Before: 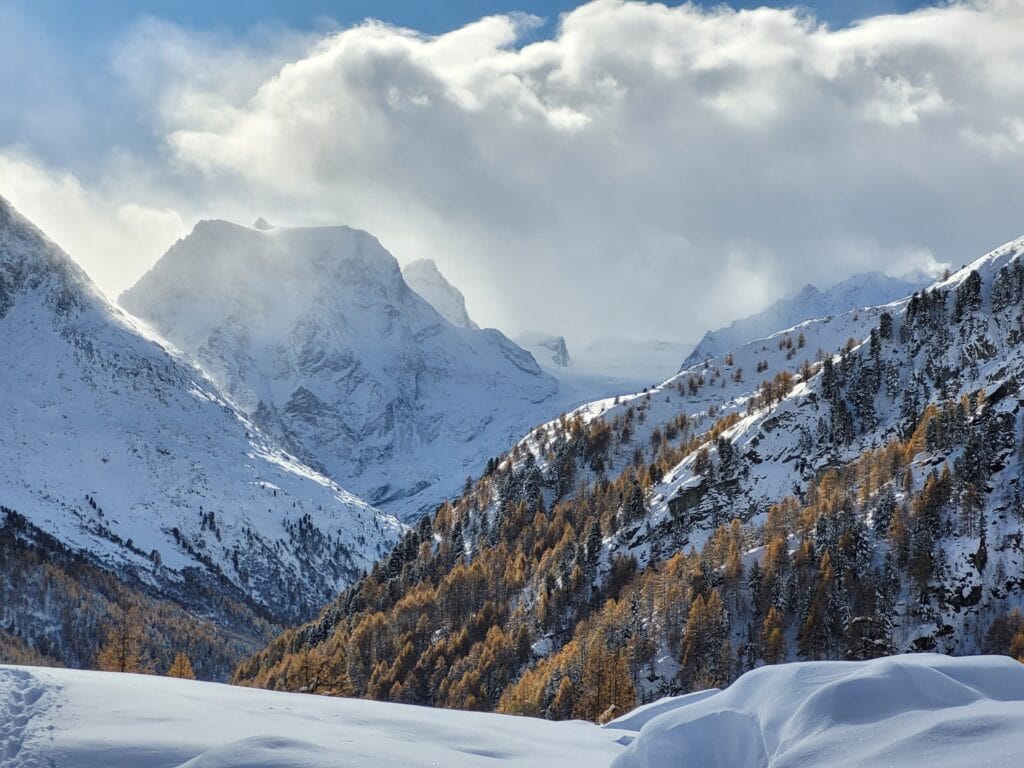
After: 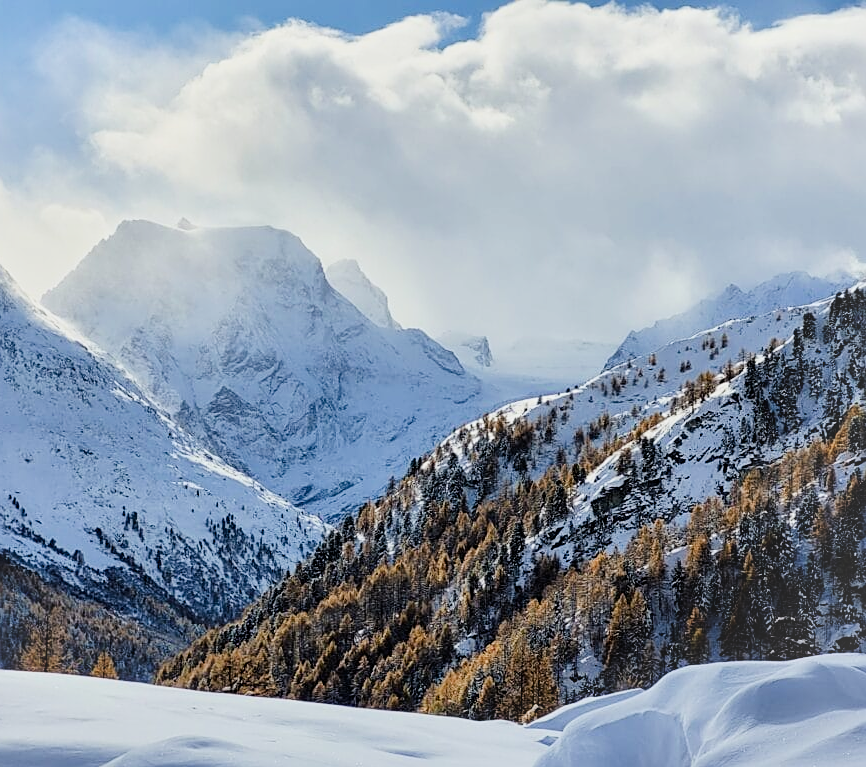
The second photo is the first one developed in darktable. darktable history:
crop: left 7.607%, right 7.806%
sharpen: amount 0.497
filmic rgb: black relative exposure -7.65 EV, white relative exposure 4.56 EV, hardness 3.61
tone equalizer: -8 EV -0.756 EV, -7 EV -0.733 EV, -6 EV -0.589 EV, -5 EV -0.398 EV, -3 EV 0.367 EV, -2 EV 0.6 EV, -1 EV 0.696 EV, +0 EV 0.743 EV
exposure: exposure -0.069 EV, compensate highlight preservation false
vignetting: fall-off start 88.66%, fall-off radius 42.98%, brightness 0.032, saturation -0.001, center (-0.147, 0.016), width/height ratio 1.164
contrast brightness saturation: contrast 0.126, brightness -0.057, saturation 0.152
